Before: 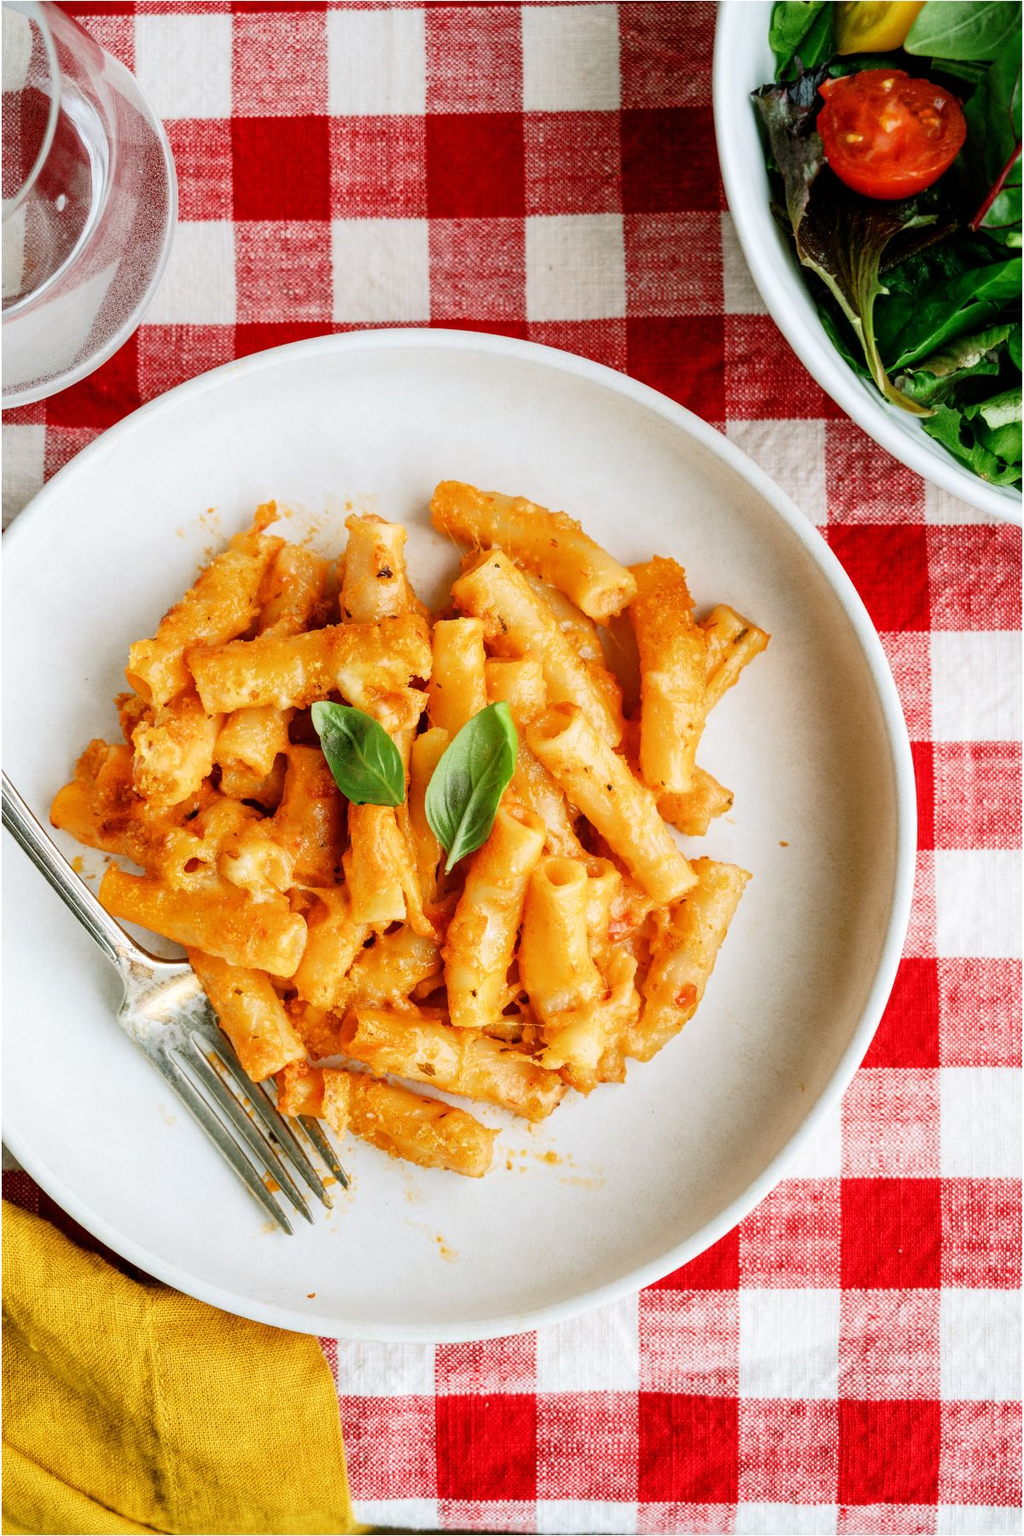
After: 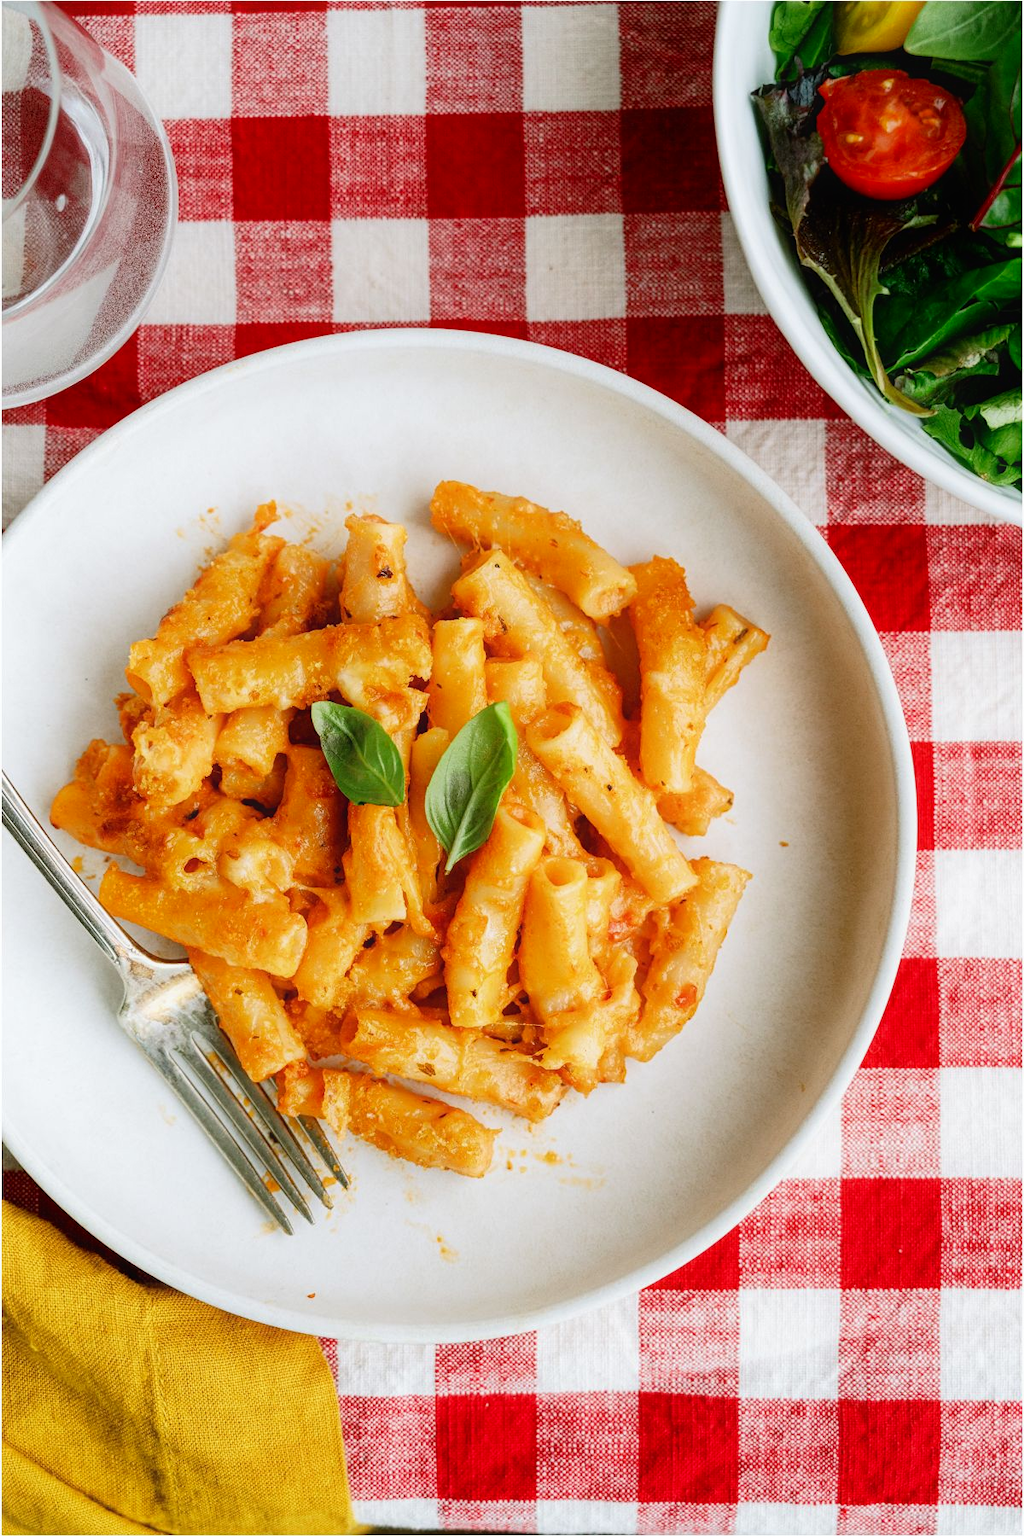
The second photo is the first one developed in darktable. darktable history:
contrast brightness saturation: contrast 0.03, brightness -0.04
contrast equalizer: y [[0.5, 0.488, 0.462, 0.461, 0.491, 0.5], [0.5 ×6], [0.5 ×6], [0 ×6], [0 ×6]]
